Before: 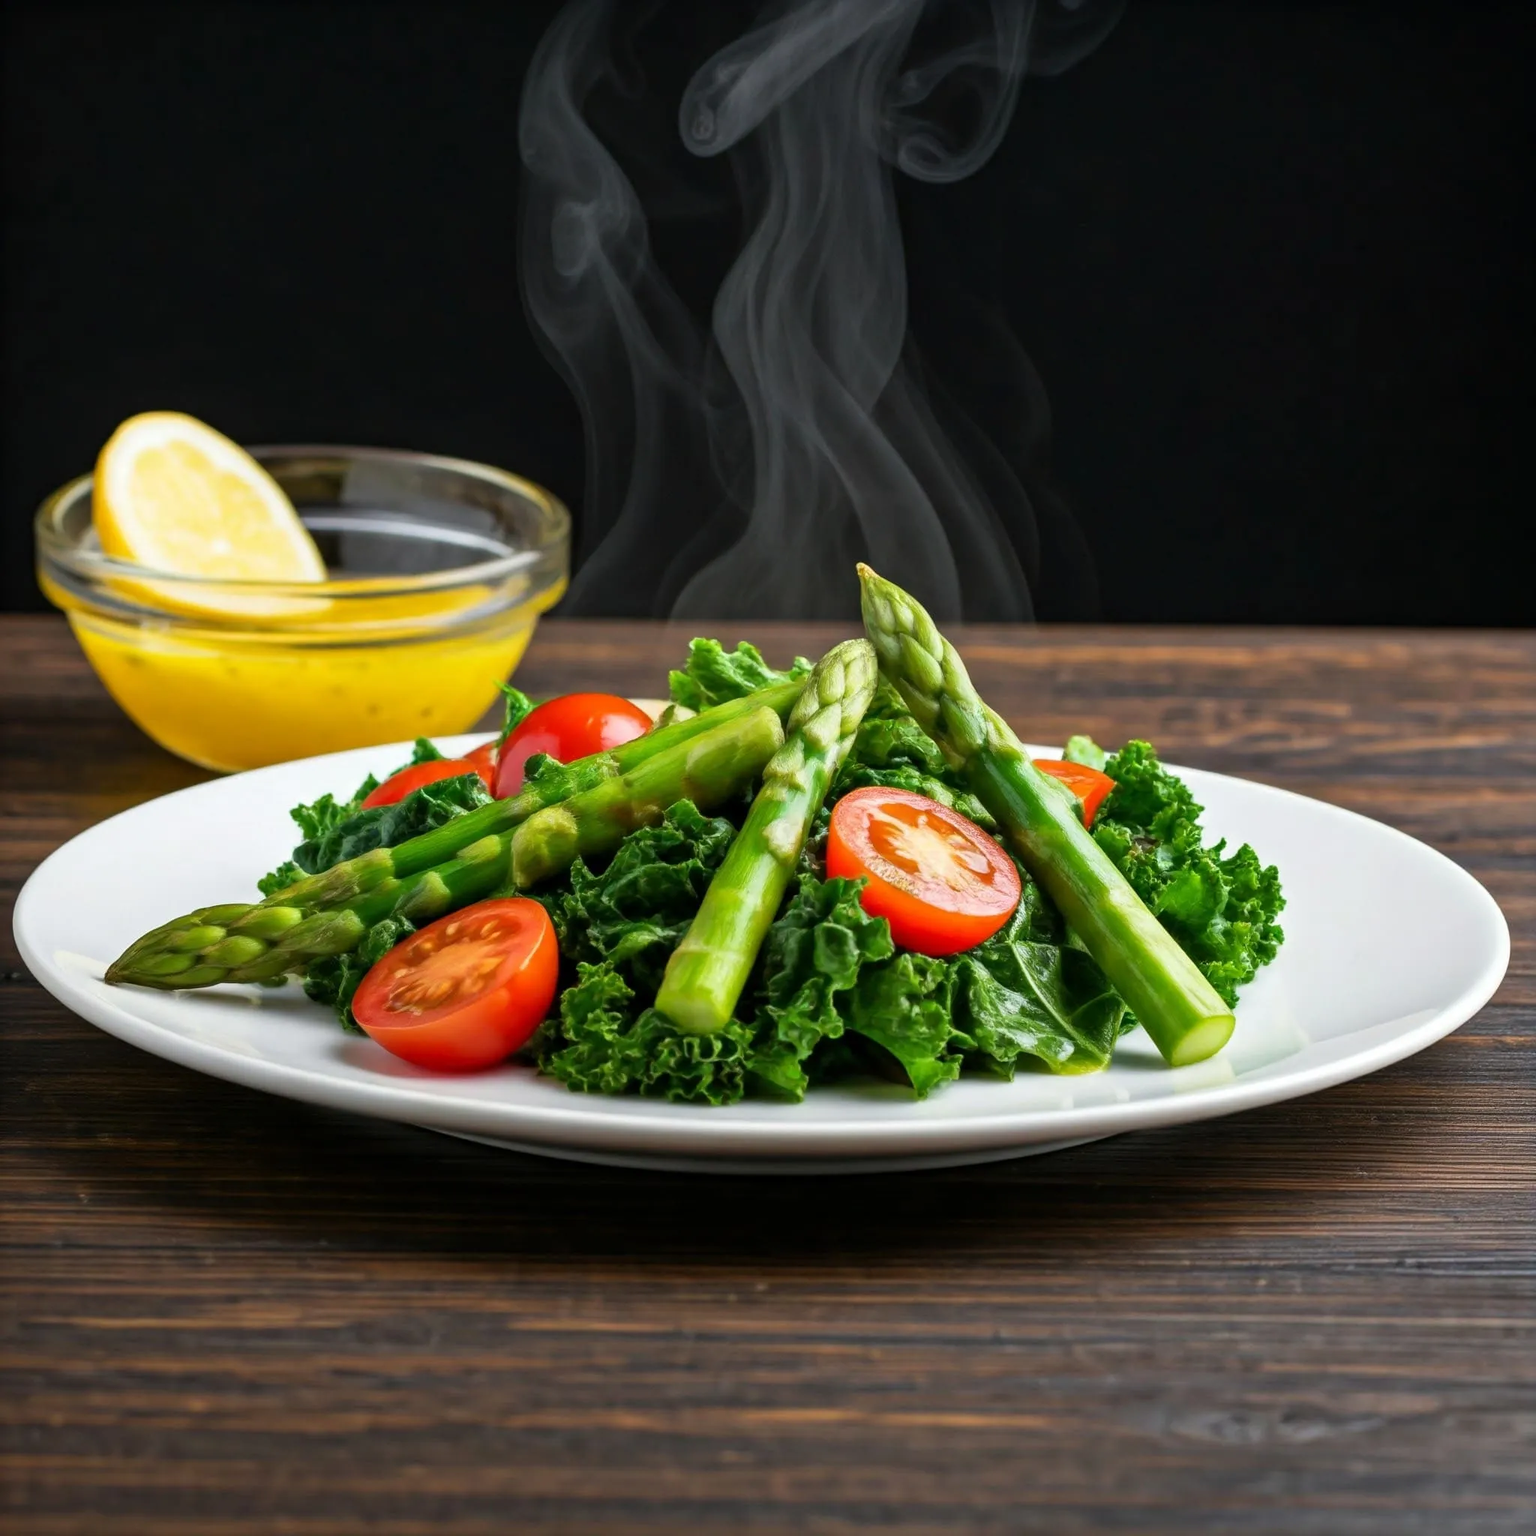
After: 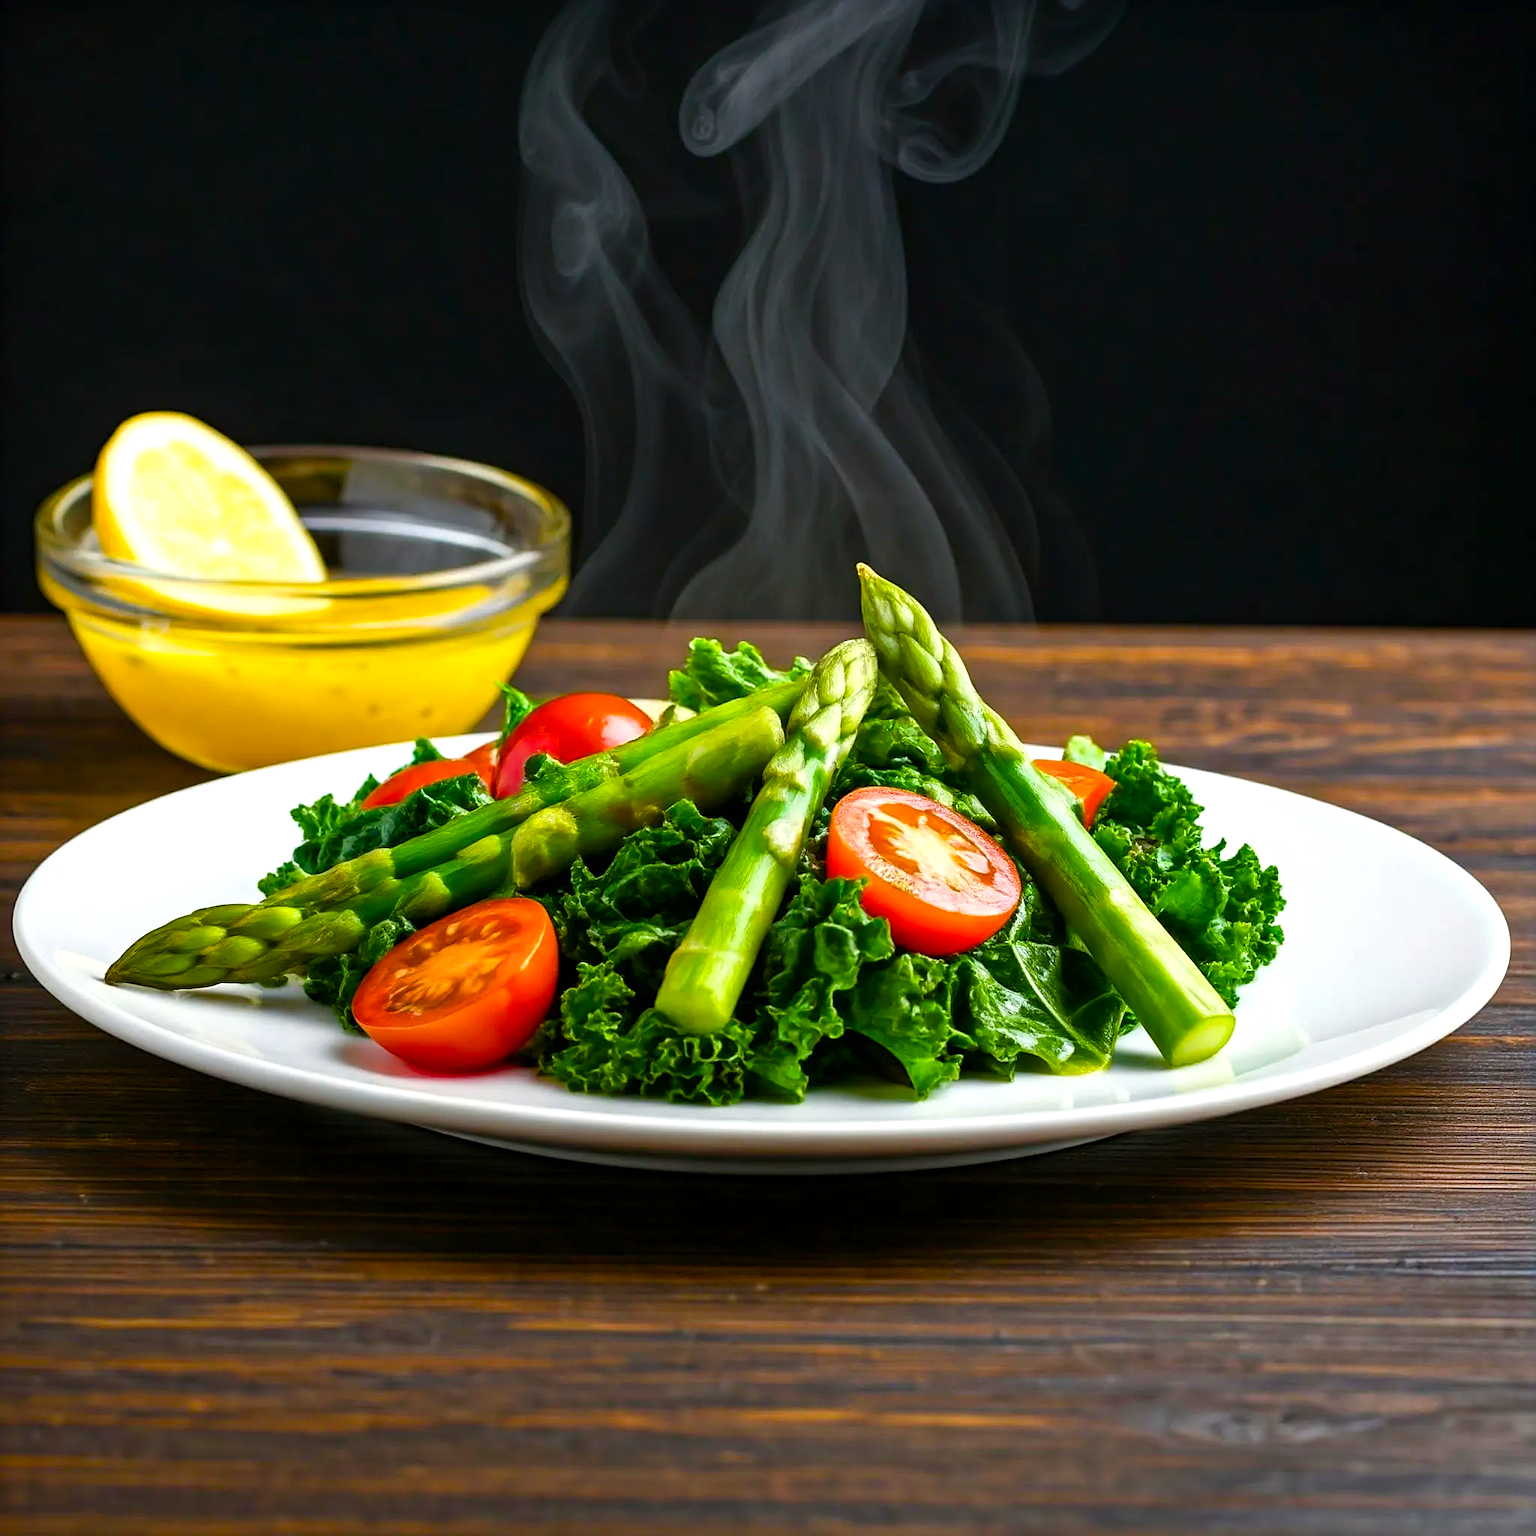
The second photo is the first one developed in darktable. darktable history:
color balance rgb: linear chroma grading › global chroma 8.914%, perceptual saturation grading › global saturation 20%, perceptual saturation grading › highlights -24.754%, perceptual saturation grading › shadows 49.664%, perceptual brilliance grading › highlights 8.501%, perceptual brilliance grading › mid-tones 3.773%, perceptual brilliance grading › shadows 1.891%, global vibrance 20%
sharpen: on, module defaults
